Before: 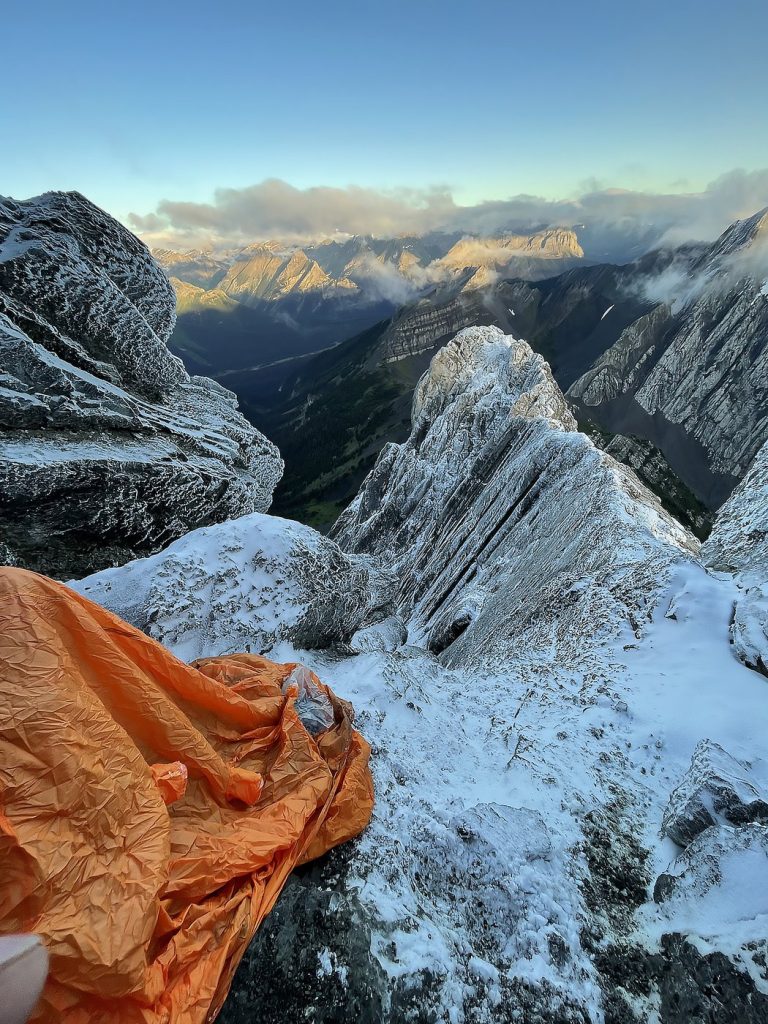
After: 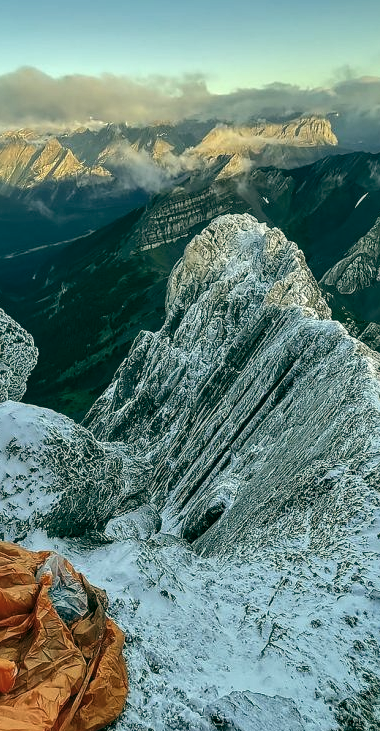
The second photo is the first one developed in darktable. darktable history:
crop: left 32.075%, top 10.976%, right 18.355%, bottom 17.596%
color balance: lift [1.005, 0.99, 1.007, 1.01], gamma [1, 1.034, 1.032, 0.966], gain [0.873, 1.055, 1.067, 0.933]
sharpen: amount 0.2
local contrast: detail 144%
